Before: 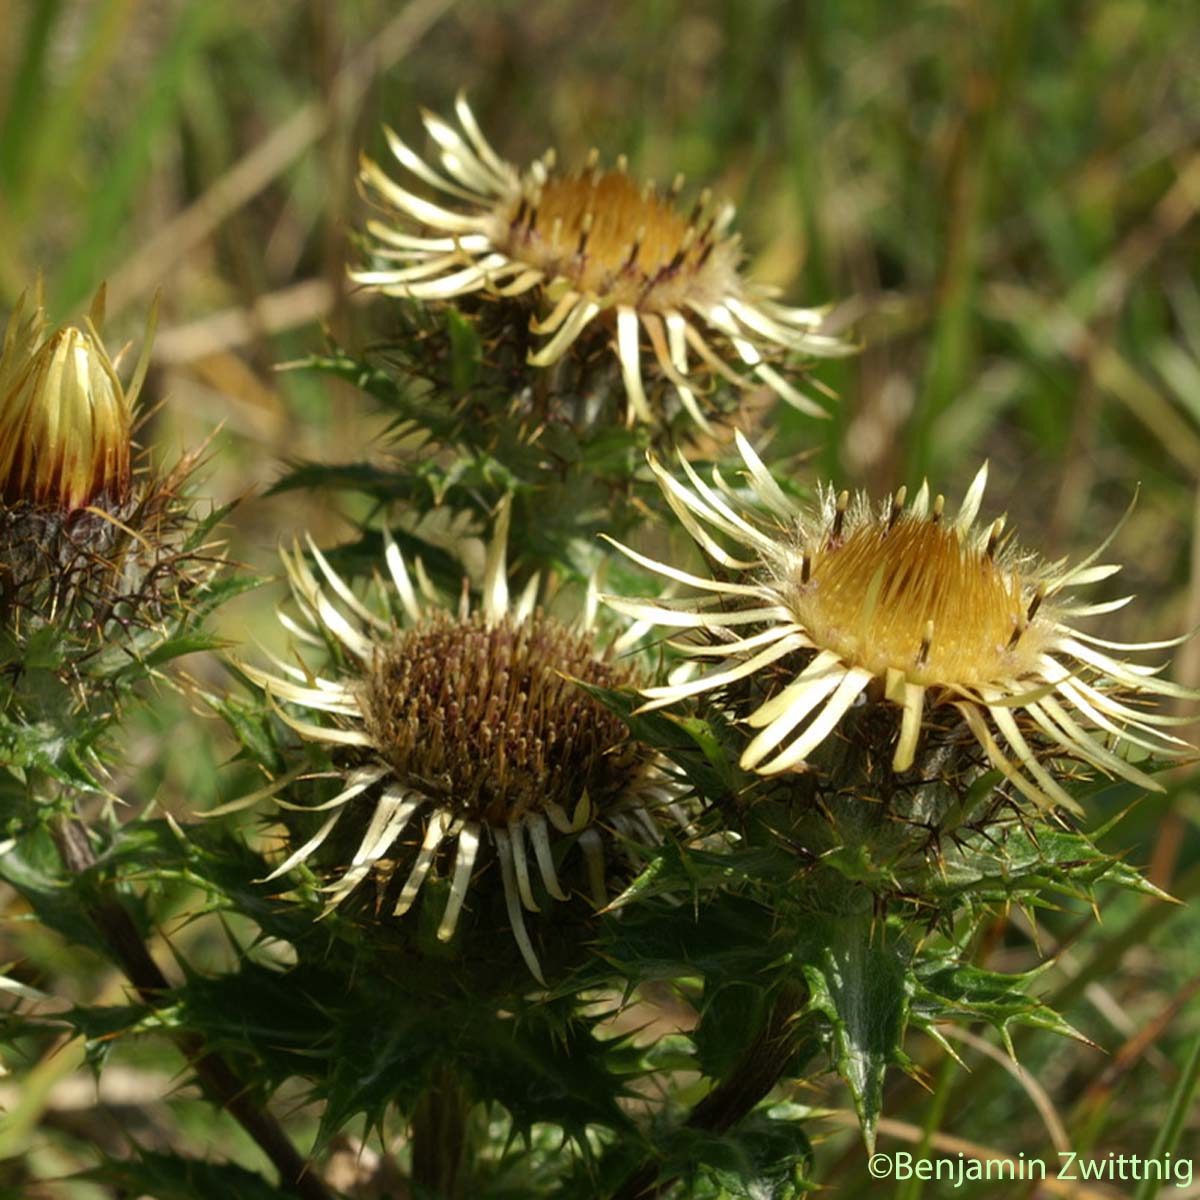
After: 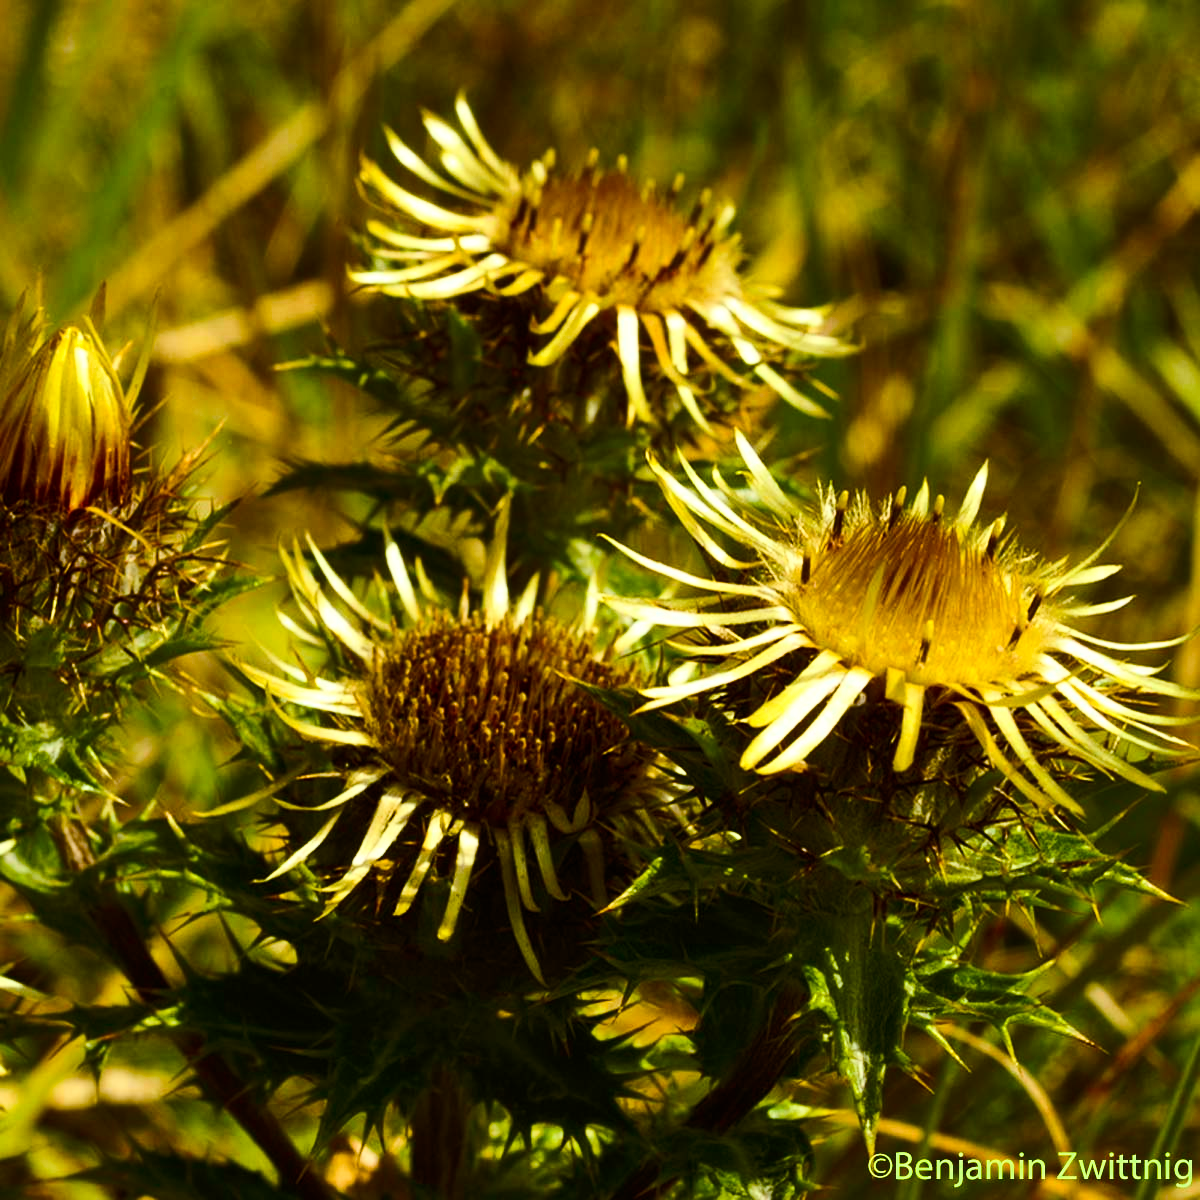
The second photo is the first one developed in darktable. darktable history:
color balance rgb: power › chroma 2.496%, power › hue 69.58°, linear chroma grading › global chroma 25.098%, perceptual saturation grading › global saturation 45.527%, perceptual saturation grading › highlights -25.855%, perceptual saturation grading › shadows 49.865%
contrast brightness saturation: contrast 0.282
shadows and highlights: shadows 37.68, highlights -27.17, soften with gaussian
